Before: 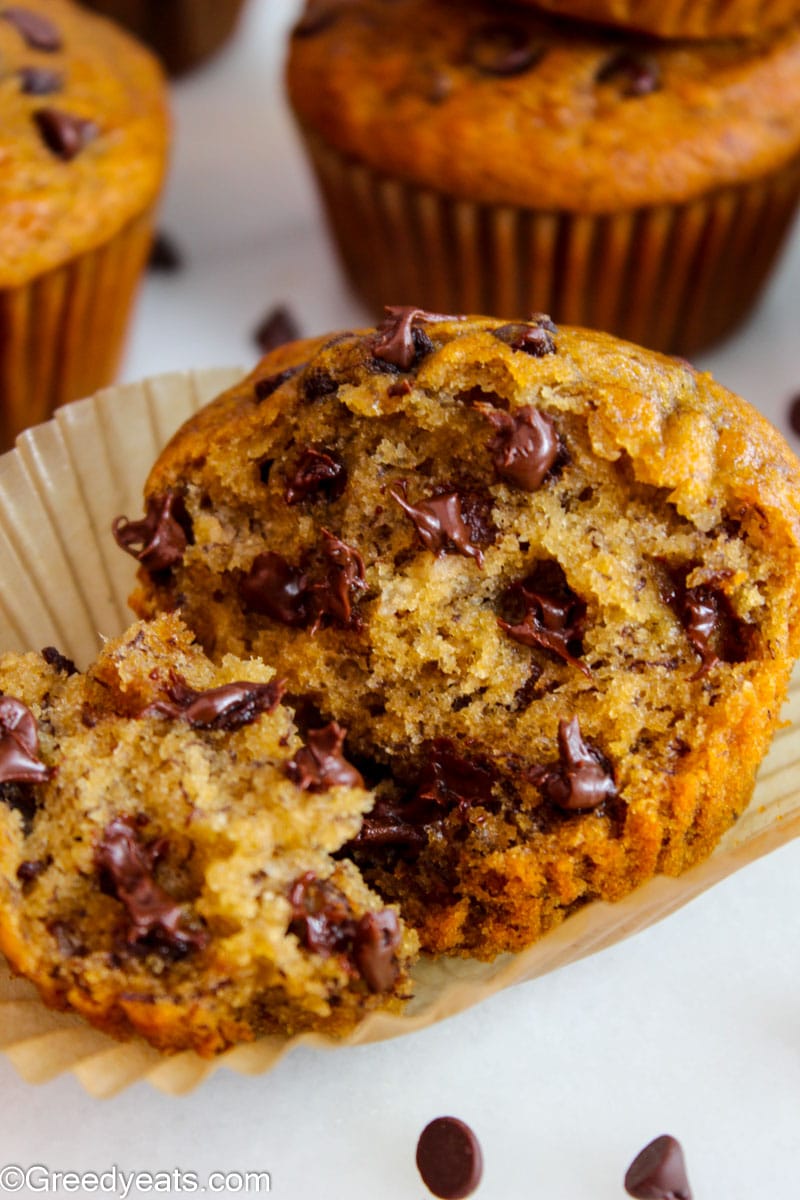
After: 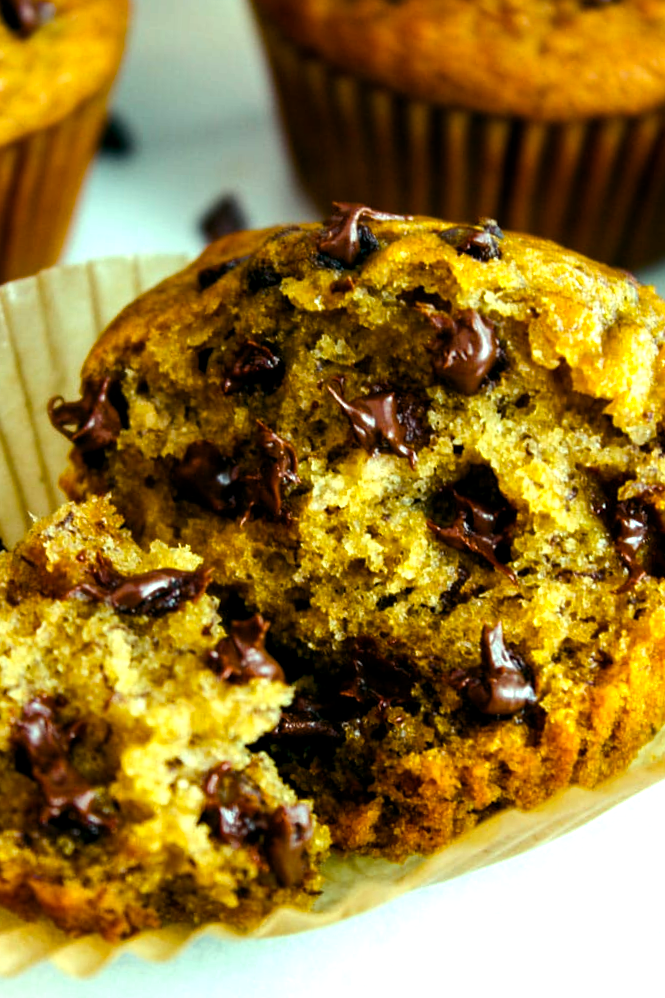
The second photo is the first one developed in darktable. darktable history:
crop and rotate: angle -3.27°, left 5.211%, top 5.211%, right 4.607%, bottom 4.607%
color balance rgb: shadows lift › luminance -7.7%, shadows lift › chroma 2.13%, shadows lift › hue 165.27°, power › luminance -7.77%, power › chroma 1.1%, power › hue 215.88°, highlights gain › luminance 15.15%, highlights gain › chroma 7%, highlights gain › hue 125.57°, global offset › luminance -0.33%, global offset › chroma 0.11%, global offset › hue 165.27°, perceptual saturation grading › global saturation 24.42%, perceptual saturation grading › highlights -24.42%, perceptual saturation grading › mid-tones 24.42%, perceptual saturation grading › shadows 40%, perceptual brilliance grading › global brilliance -5%, perceptual brilliance grading › highlights 24.42%, perceptual brilliance grading › mid-tones 7%, perceptual brilliance grading › shadows -5%
